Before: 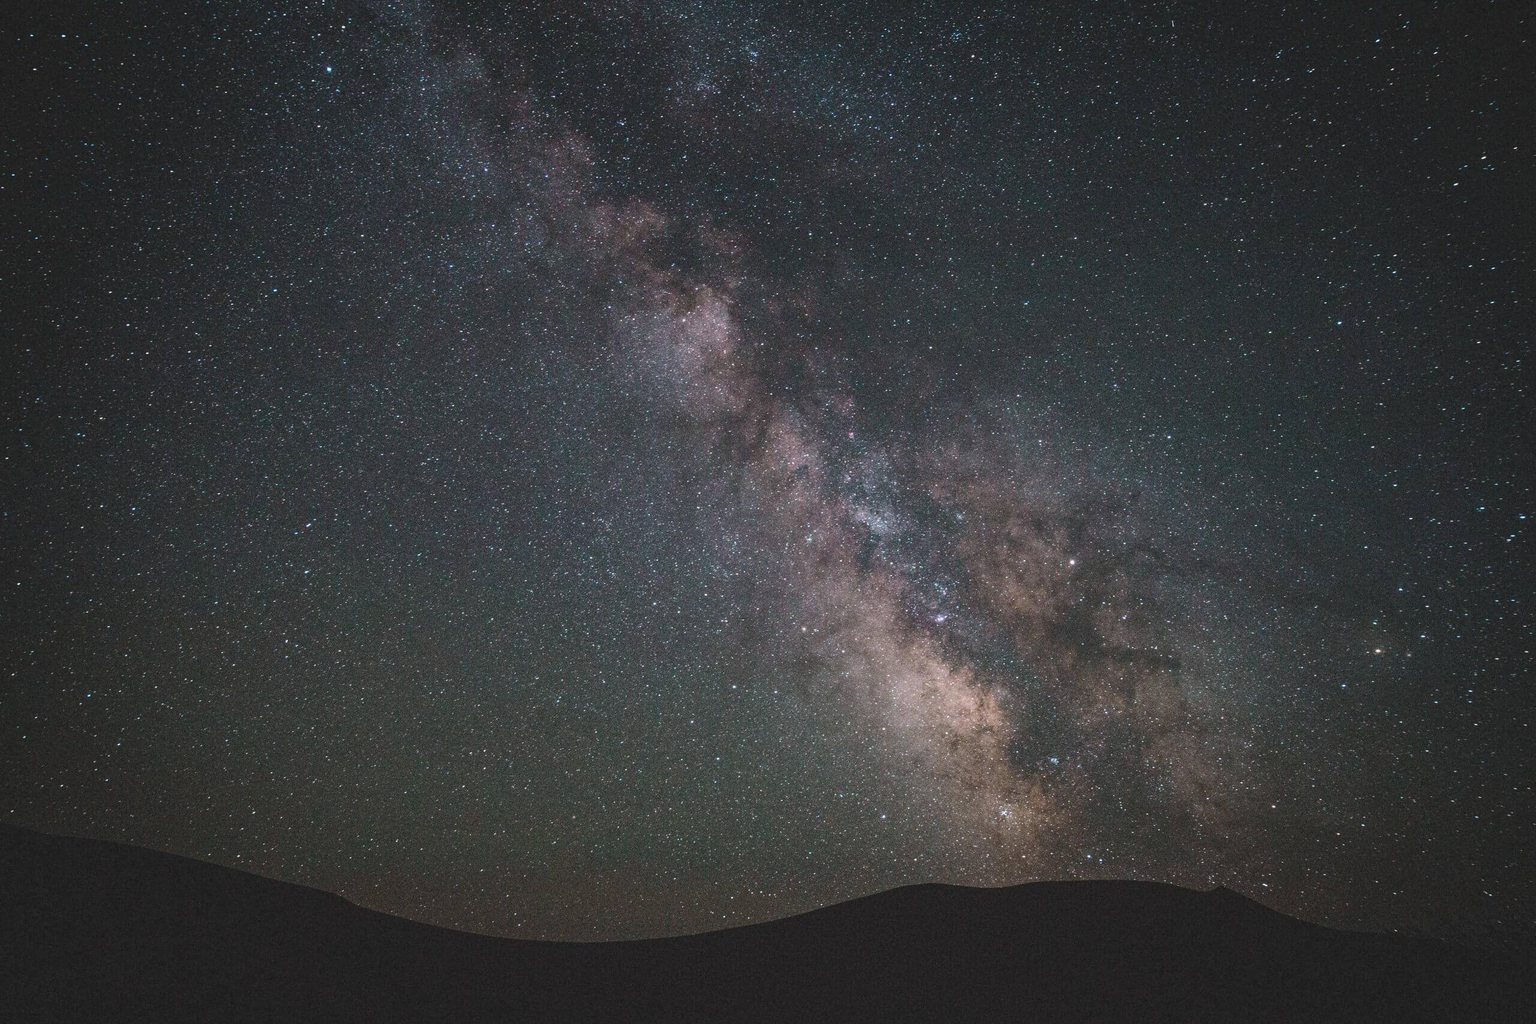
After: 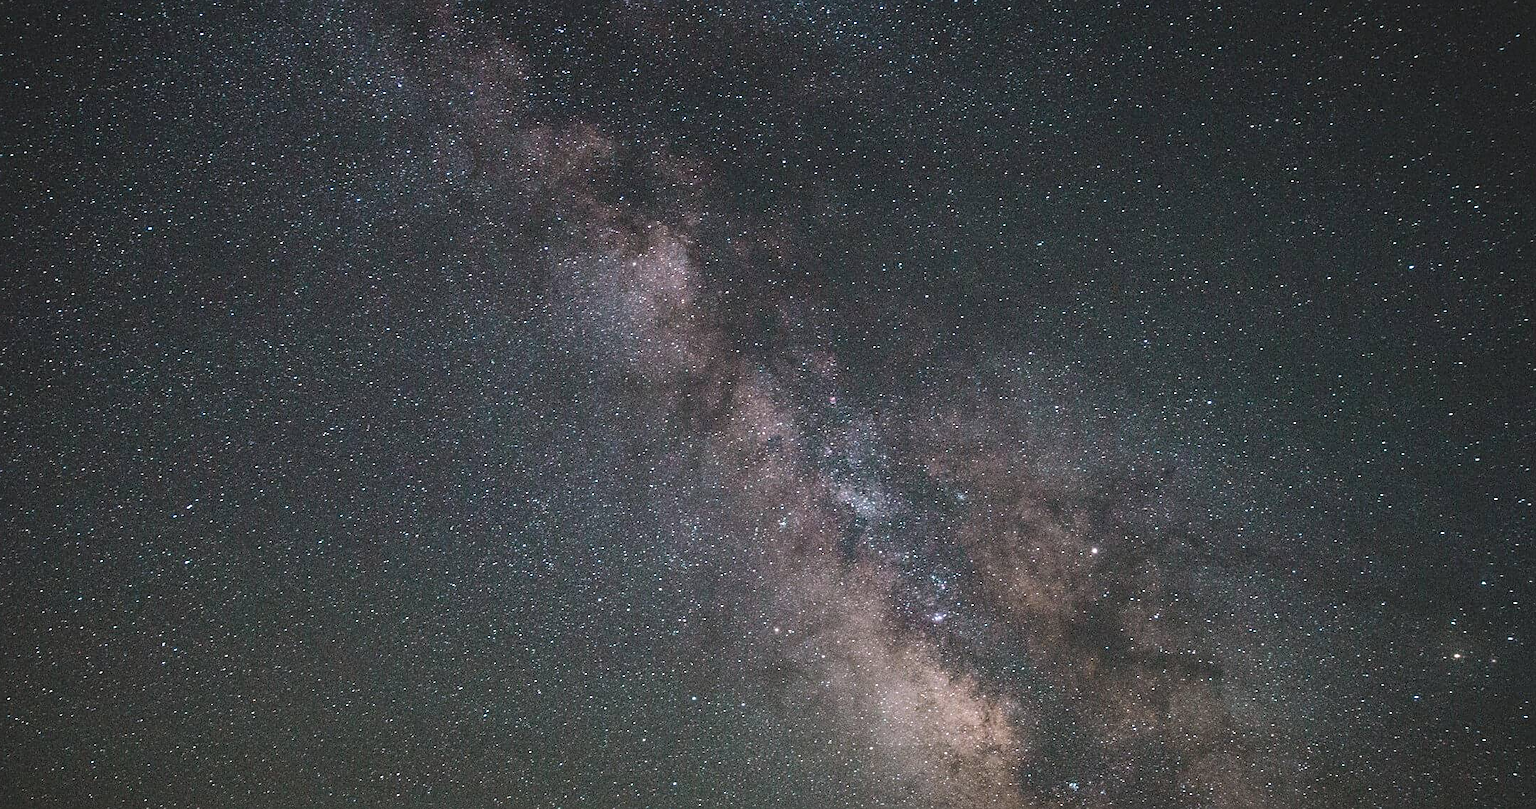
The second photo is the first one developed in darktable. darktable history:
crop and rotate: left 9.689%, top 9.578%, right 5.922%, bottom 23.698%
color zones: curves: ch1 [(0, 0.469) (0.01, 0.469) (0.12, 0.446) (0.248, 0.469) (0.5, 0.5) (0.748, 0.5) (0.99, 0.469) (1, 0.469)]
sharpen: on, module defaults
